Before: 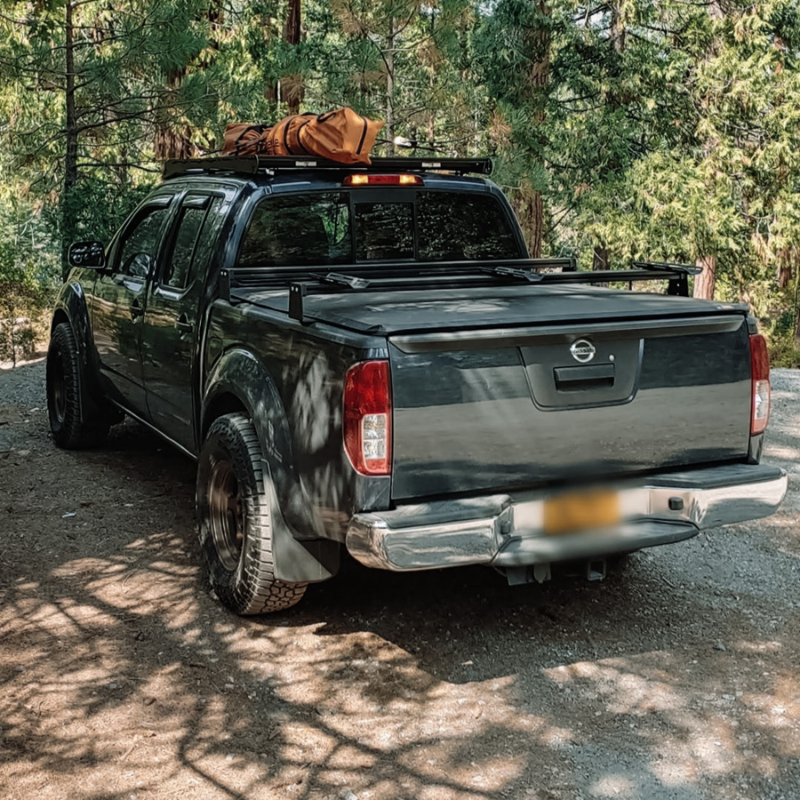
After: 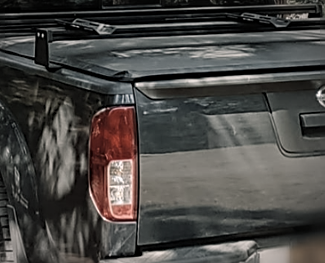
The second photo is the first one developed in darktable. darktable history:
crop: left 31.872%, top 31.832%, right 27.478%, bottom 35.291%
vignetting: automatic ratio true, unbound false
sharpen: on, module defaults
color correction: highlights a* 5.51, highlights b* 5.19, saturation 0.634
